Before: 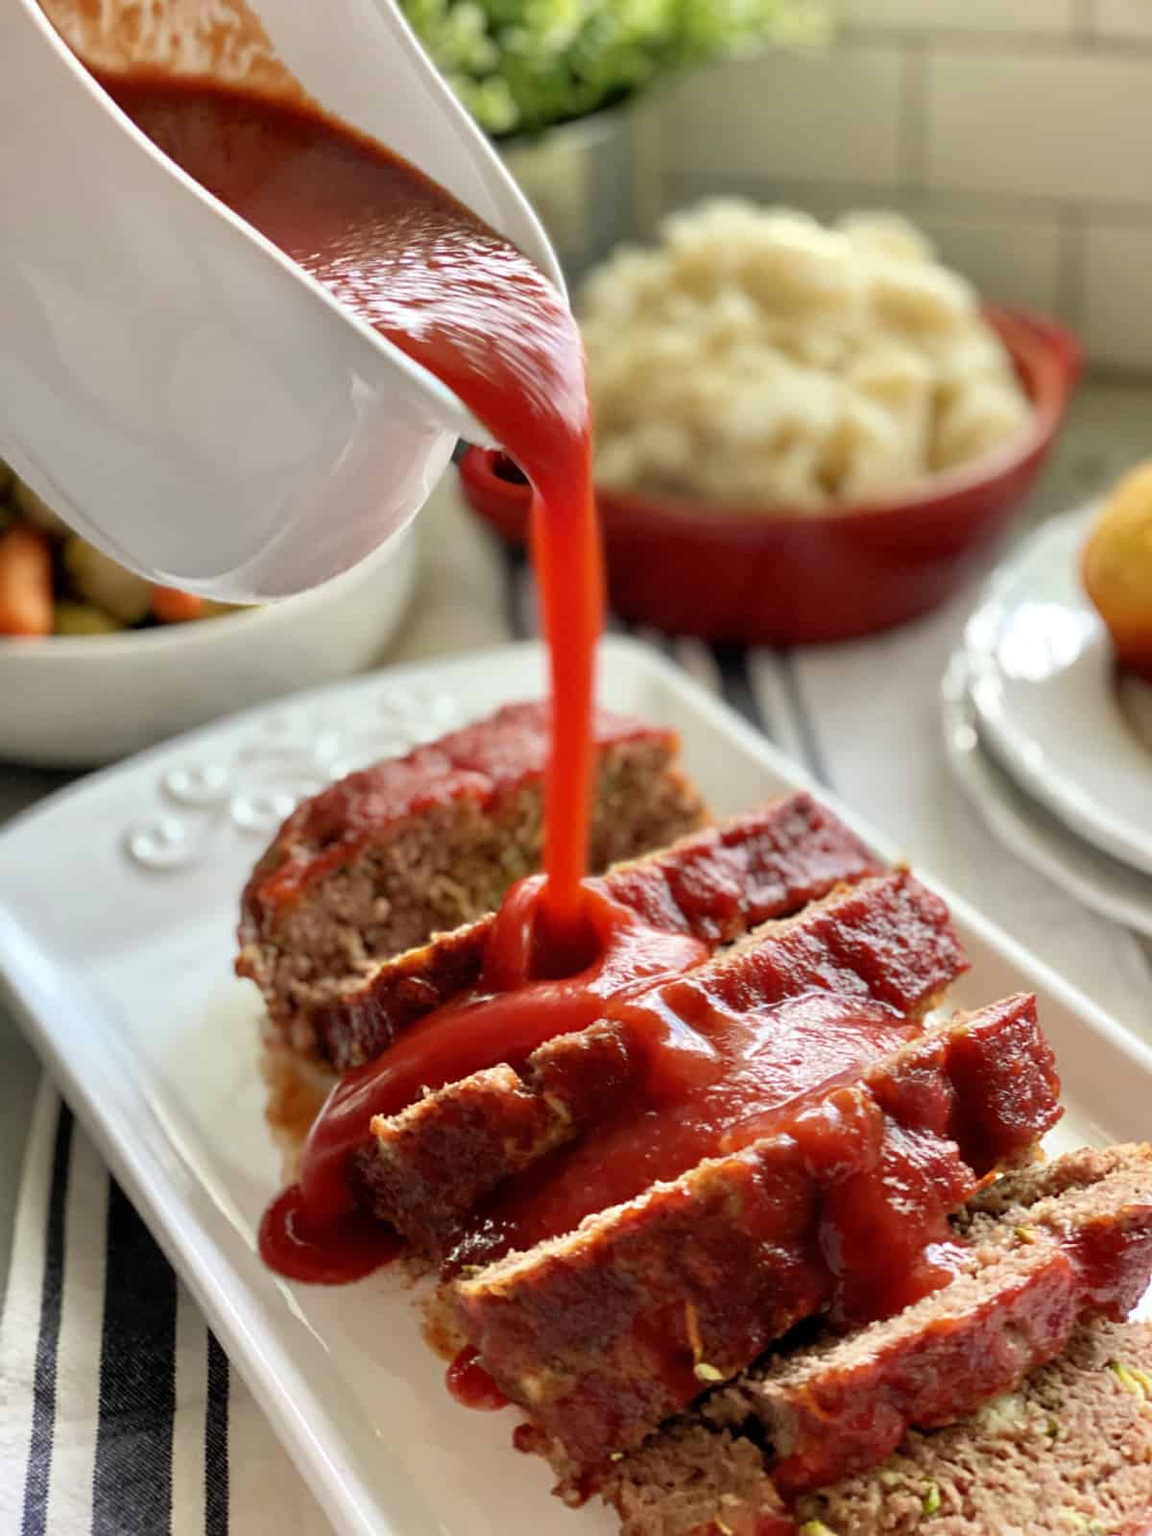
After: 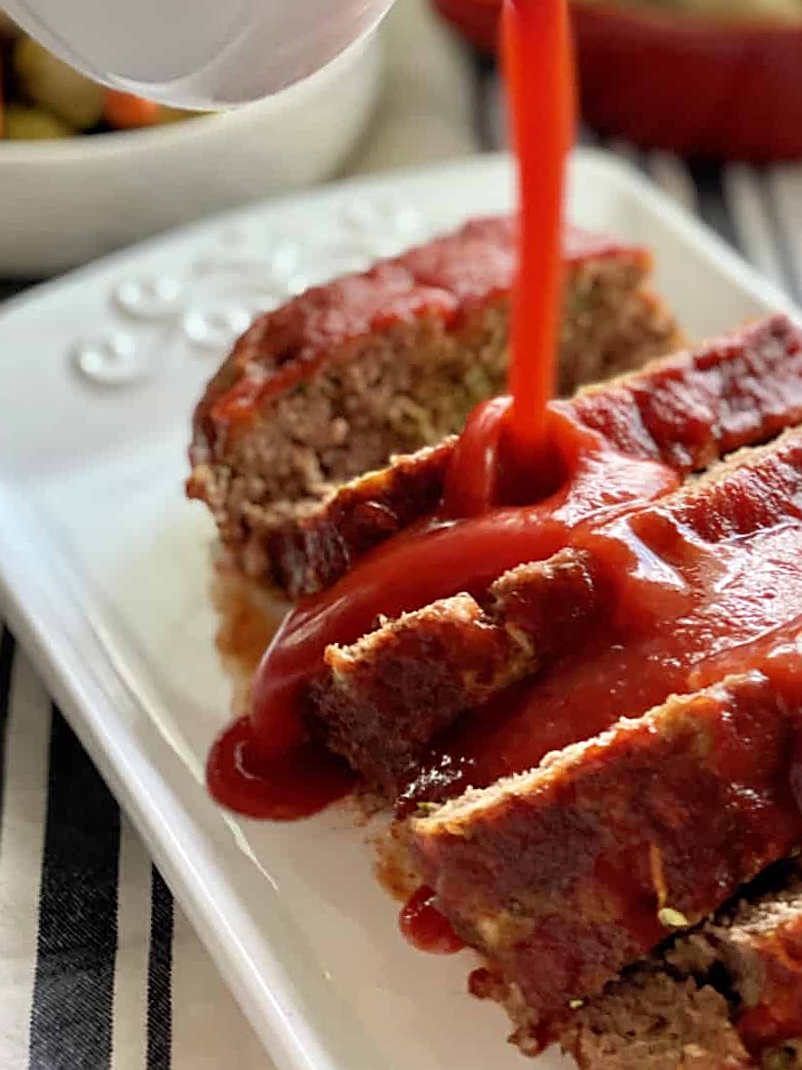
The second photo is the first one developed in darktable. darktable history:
sharpen: on, module defaults
crop and rotate: angle -0.82°, left 3.85%, top 31.828%, right 27.992%
